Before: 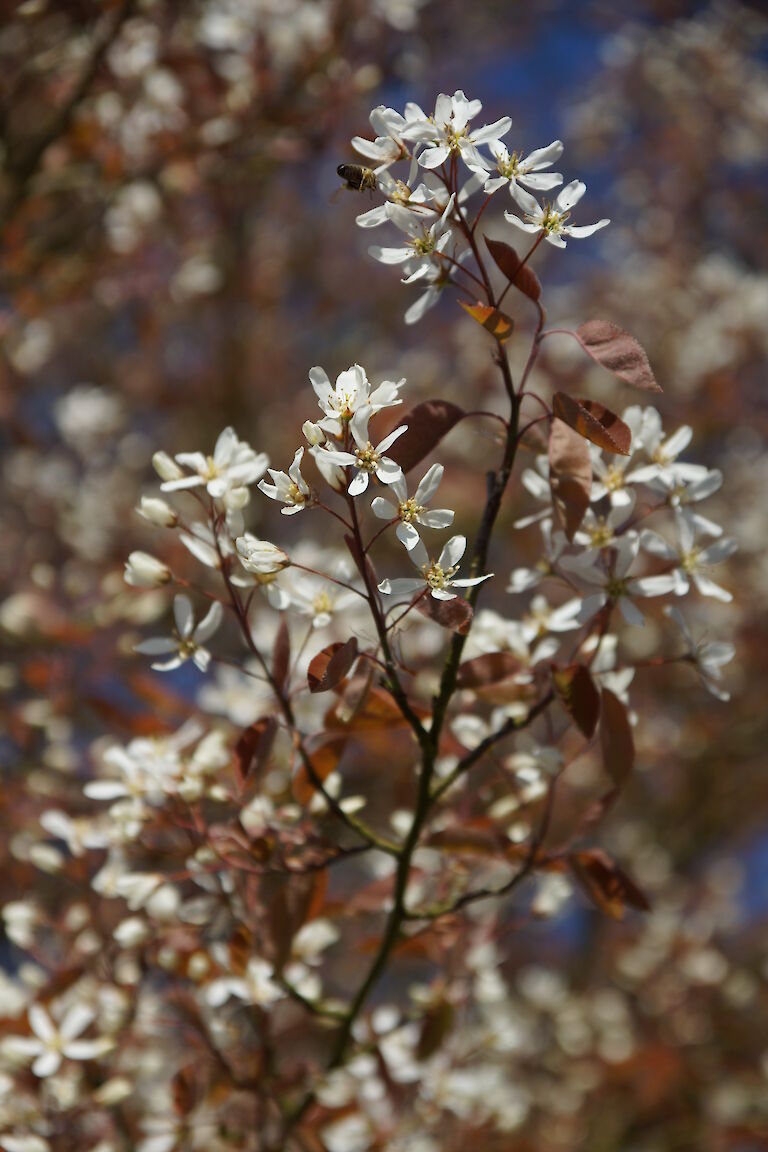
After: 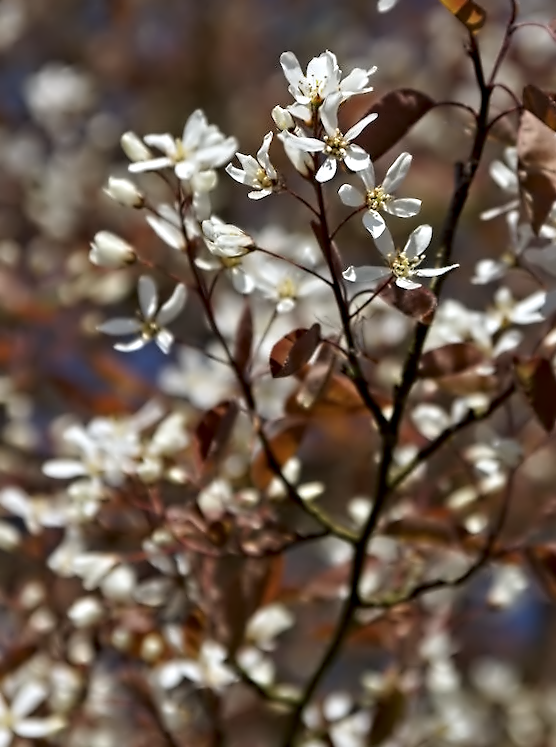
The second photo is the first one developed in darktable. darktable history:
rotate and perspective: rotation 1.72°, automatic cropping off
crop: left 6.488%, top 27.668%, right 24.183%, bottom 8.656%
white balance: red 0.983, blue 1.036
contrast equalizer: octaves 7, y [[0.5, 0.542, 0.583, 0.625, 0.667, 0.708], [0.5 ×6], [0.5 ×6], [0, 0.033, 0.067, 0.1, 0.133, 0.167], [0, 0.05, 0.1, 0.15, 0.2, 0.25]]
